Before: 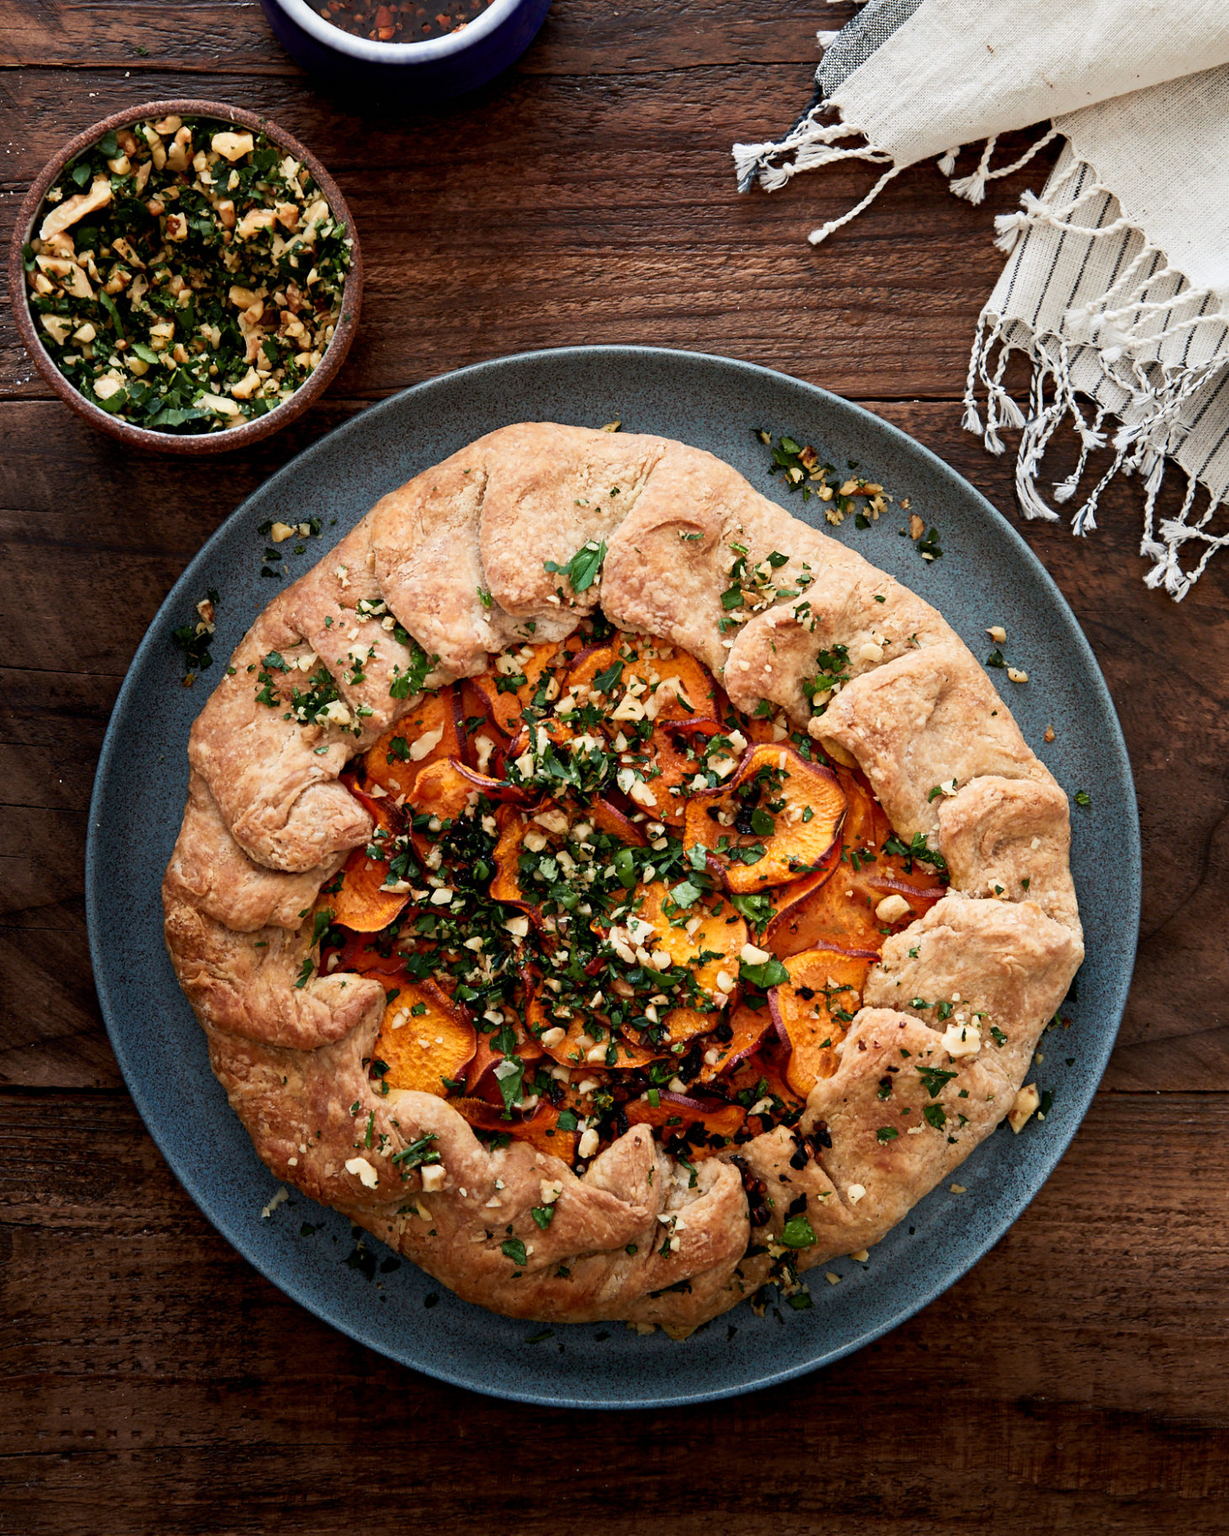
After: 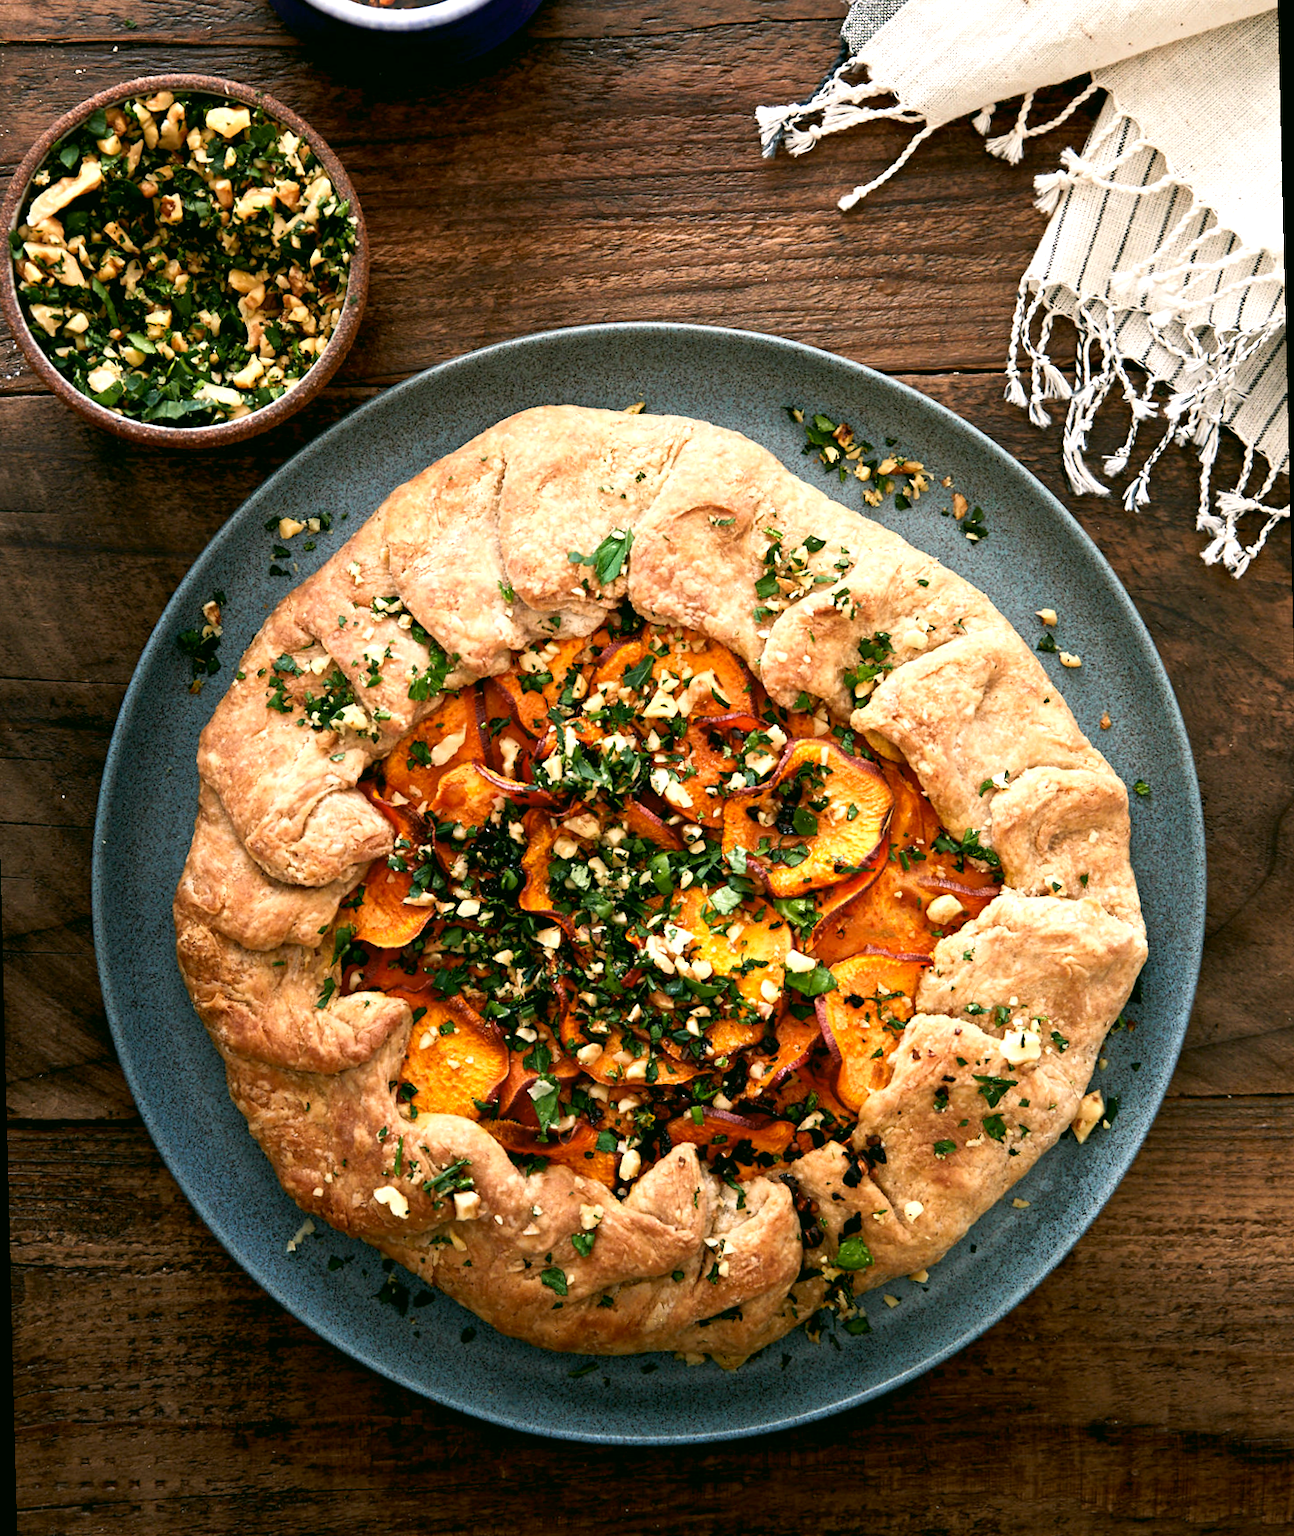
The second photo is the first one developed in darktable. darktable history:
exposure: black level correction 0, exposure 0.6 EV, compensate highlight preservation false
tone equalizer: on, module defaults
color correction: highlights a* 4.02, highlights b* 4.98, shadows a* -7.55, shadows b* 4.98
rotate and perspective: rotation -1.42°, crop left 0.016, crop right 0.984, crop top 0.035, crop bottom 0.965
